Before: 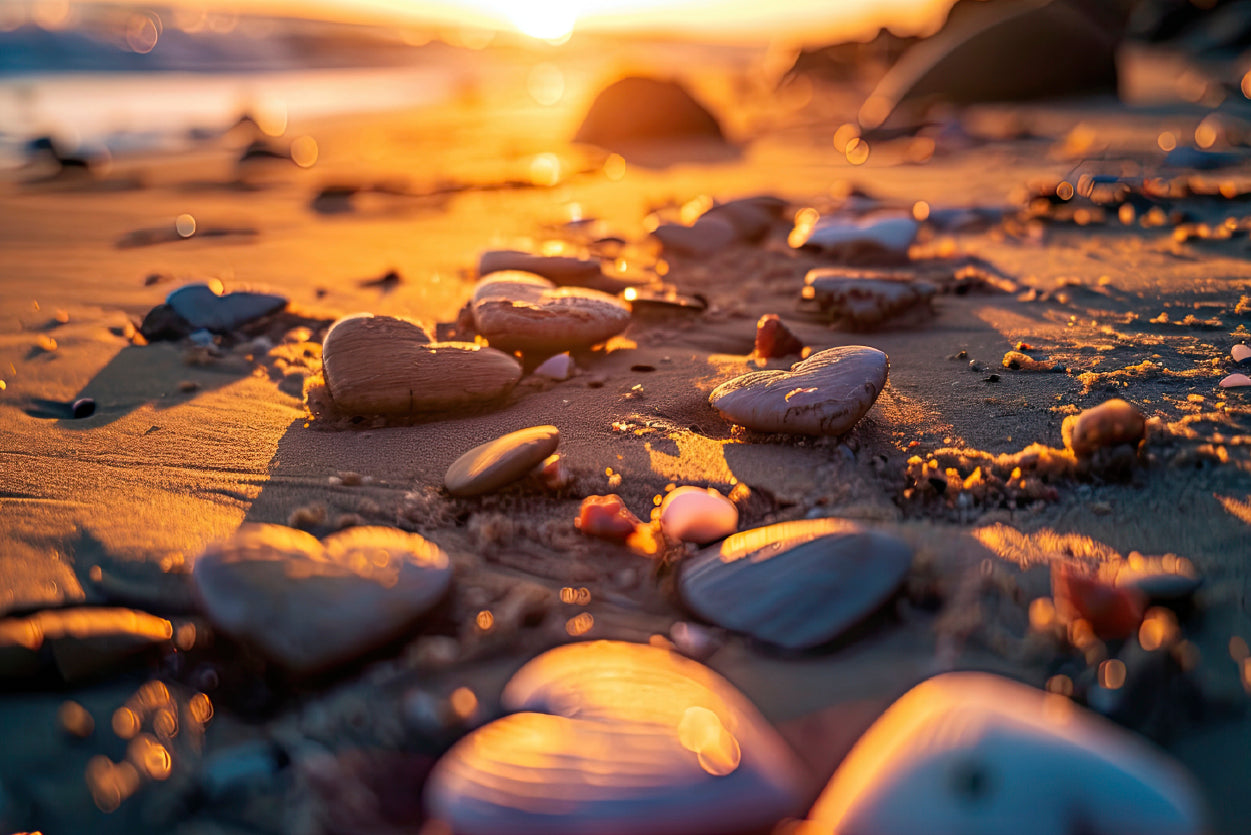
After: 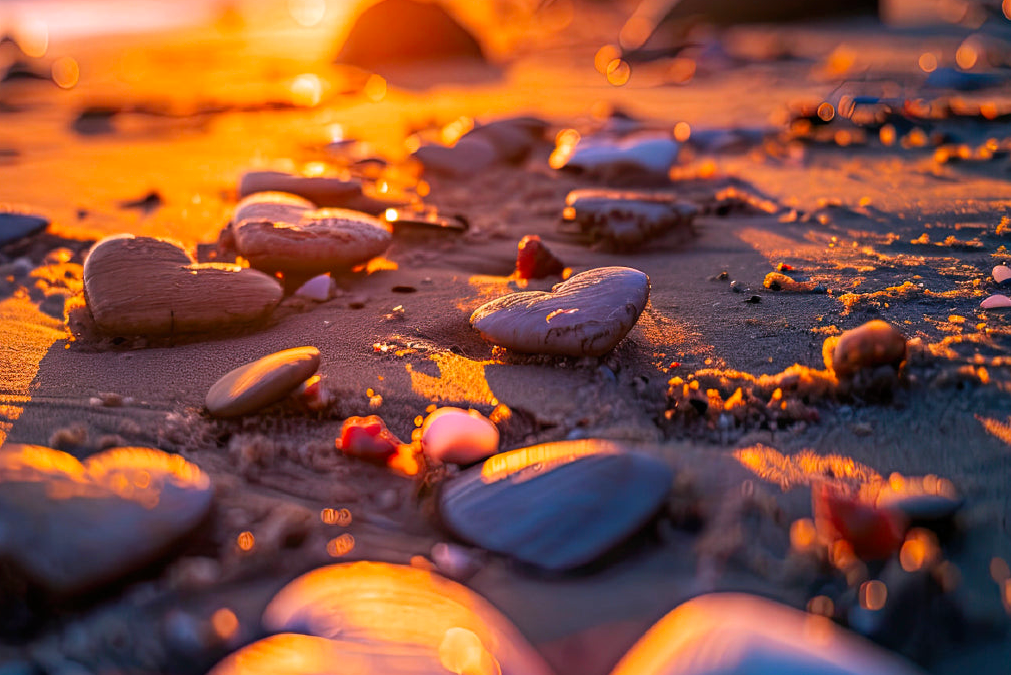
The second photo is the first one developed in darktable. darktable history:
white balance: red 1.042, blue 1.17
crop: left 19.159%, top 9.58%, bottom 9.58%
vibrance: vibrance 78%
